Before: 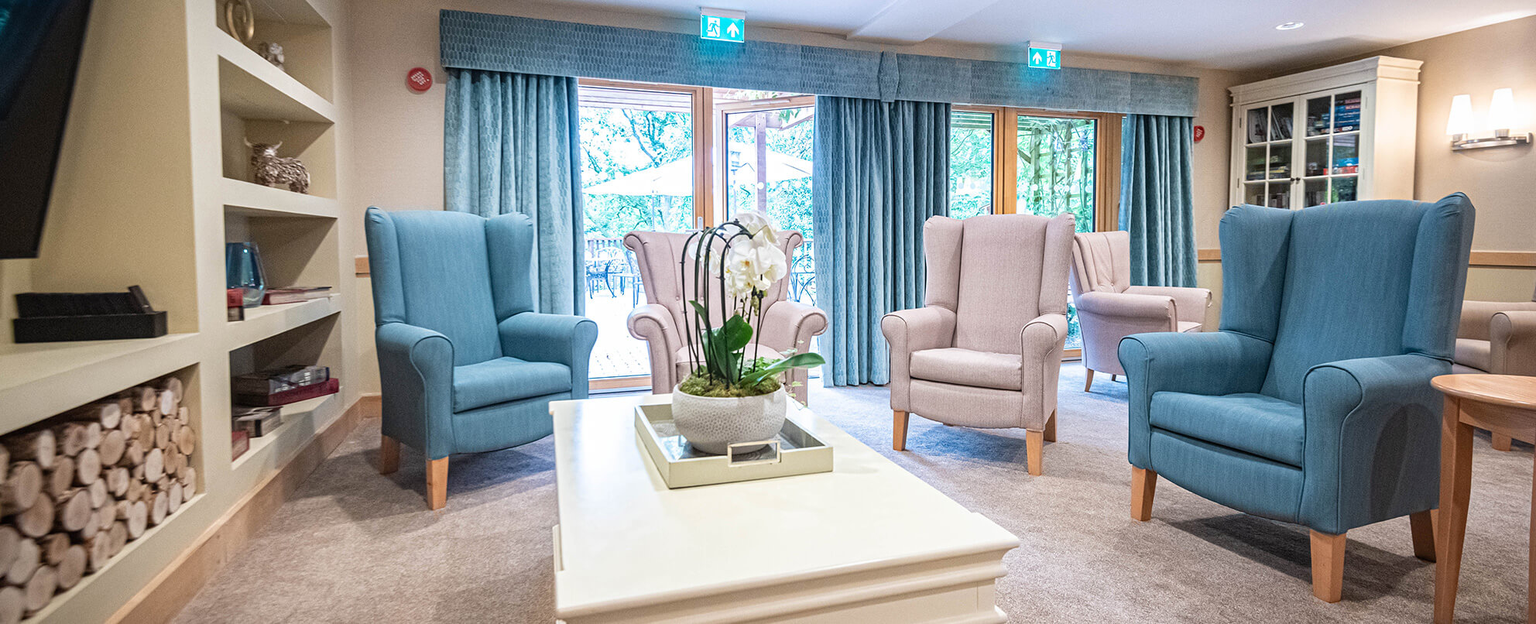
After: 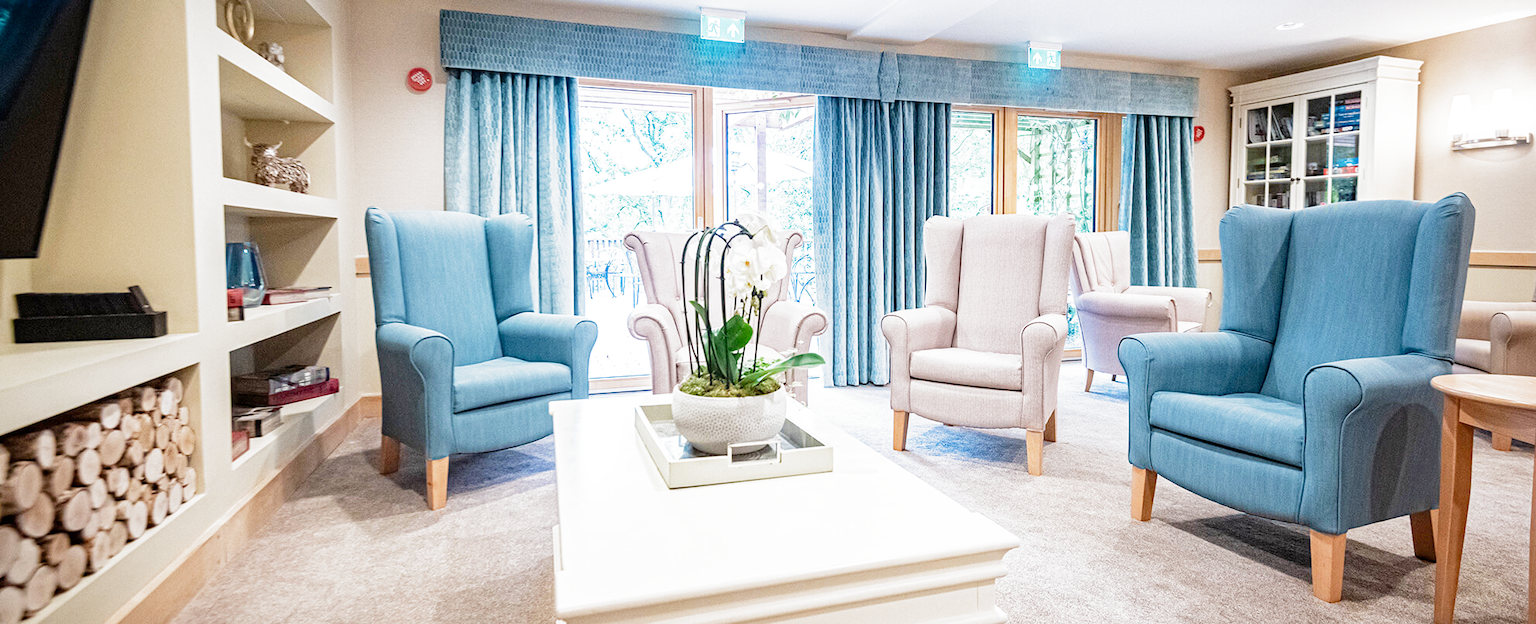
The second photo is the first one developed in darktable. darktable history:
filmic rgb: middle gray luminance 9.23%, black relative exposure -10.55 EV, white relative exposure 3.45 EV, threshold 6 EV, target black luminance 0%, hardness 5.98, latitude 59.69%, contrast 1.087, highlights saturation mix 5%, shadows ↔ highlights balance 29.23%, add noise in highlights 0, preserve chrominance no, color science v3 (2019), use custom middle-gray values true, iterations of high-quality reconstruction 0, contrast in highlights soft, enable highlight reconstruction true
tone equalizer: -8 EV -1.84 EV, -7 EV -1.16 EV, -6 EV -1.62 EV, smoothing diameter 25%, edges refinement/feathering 10, preserve details guided filter
